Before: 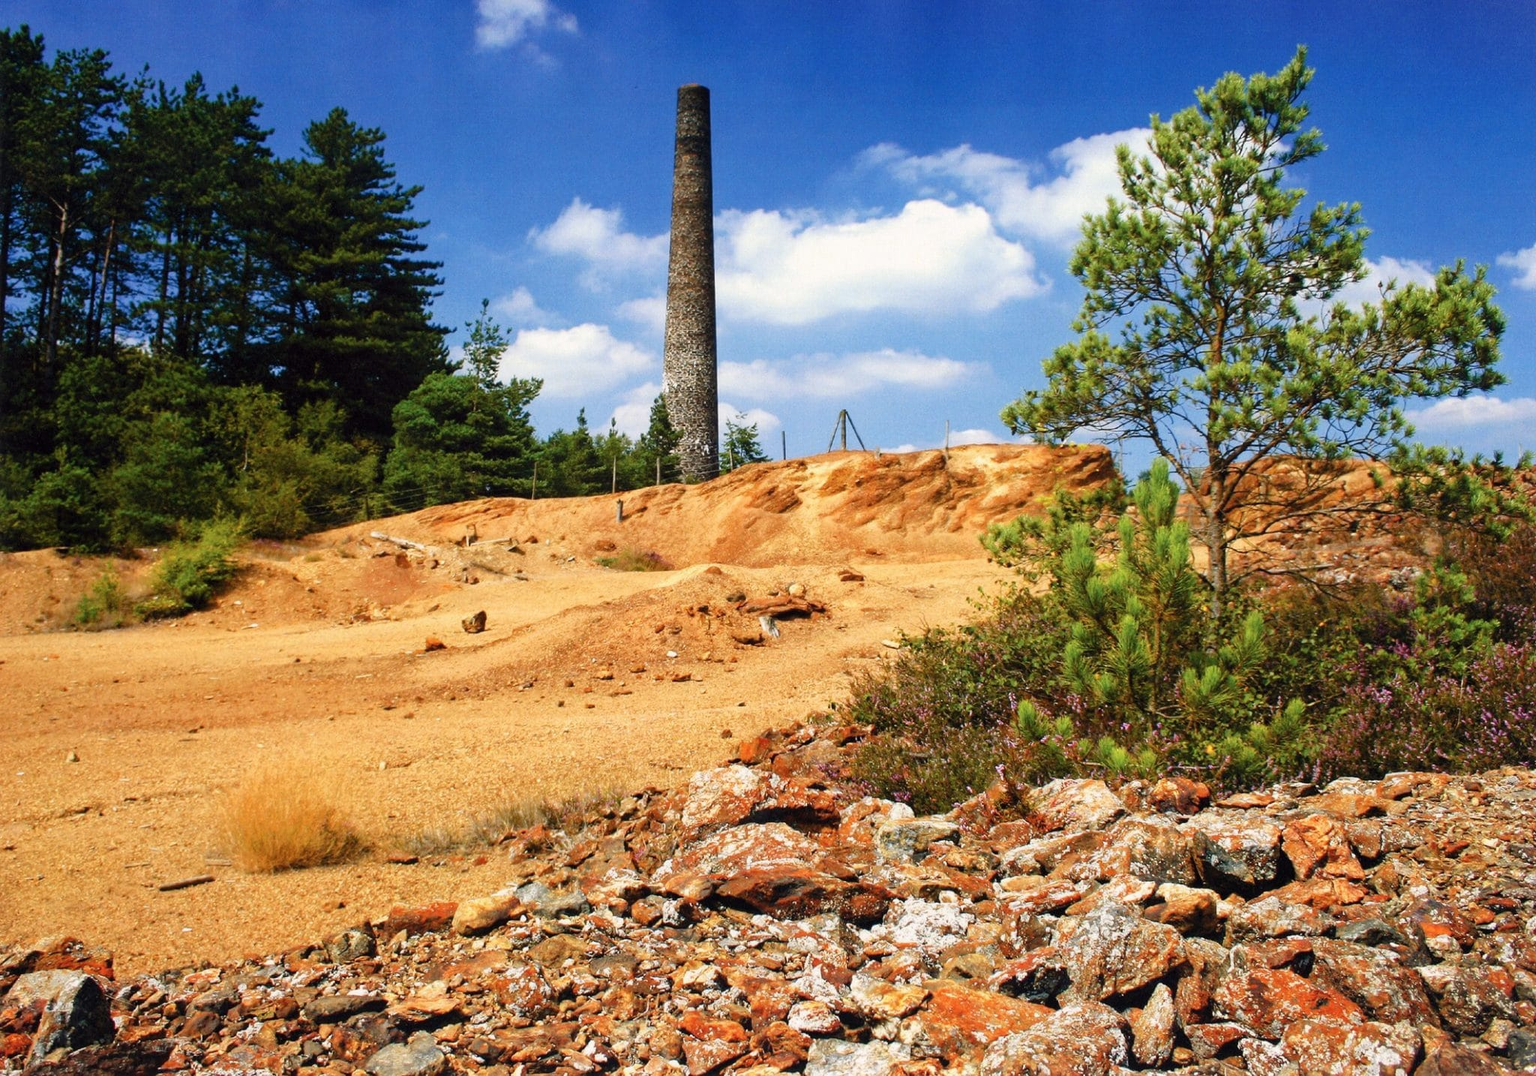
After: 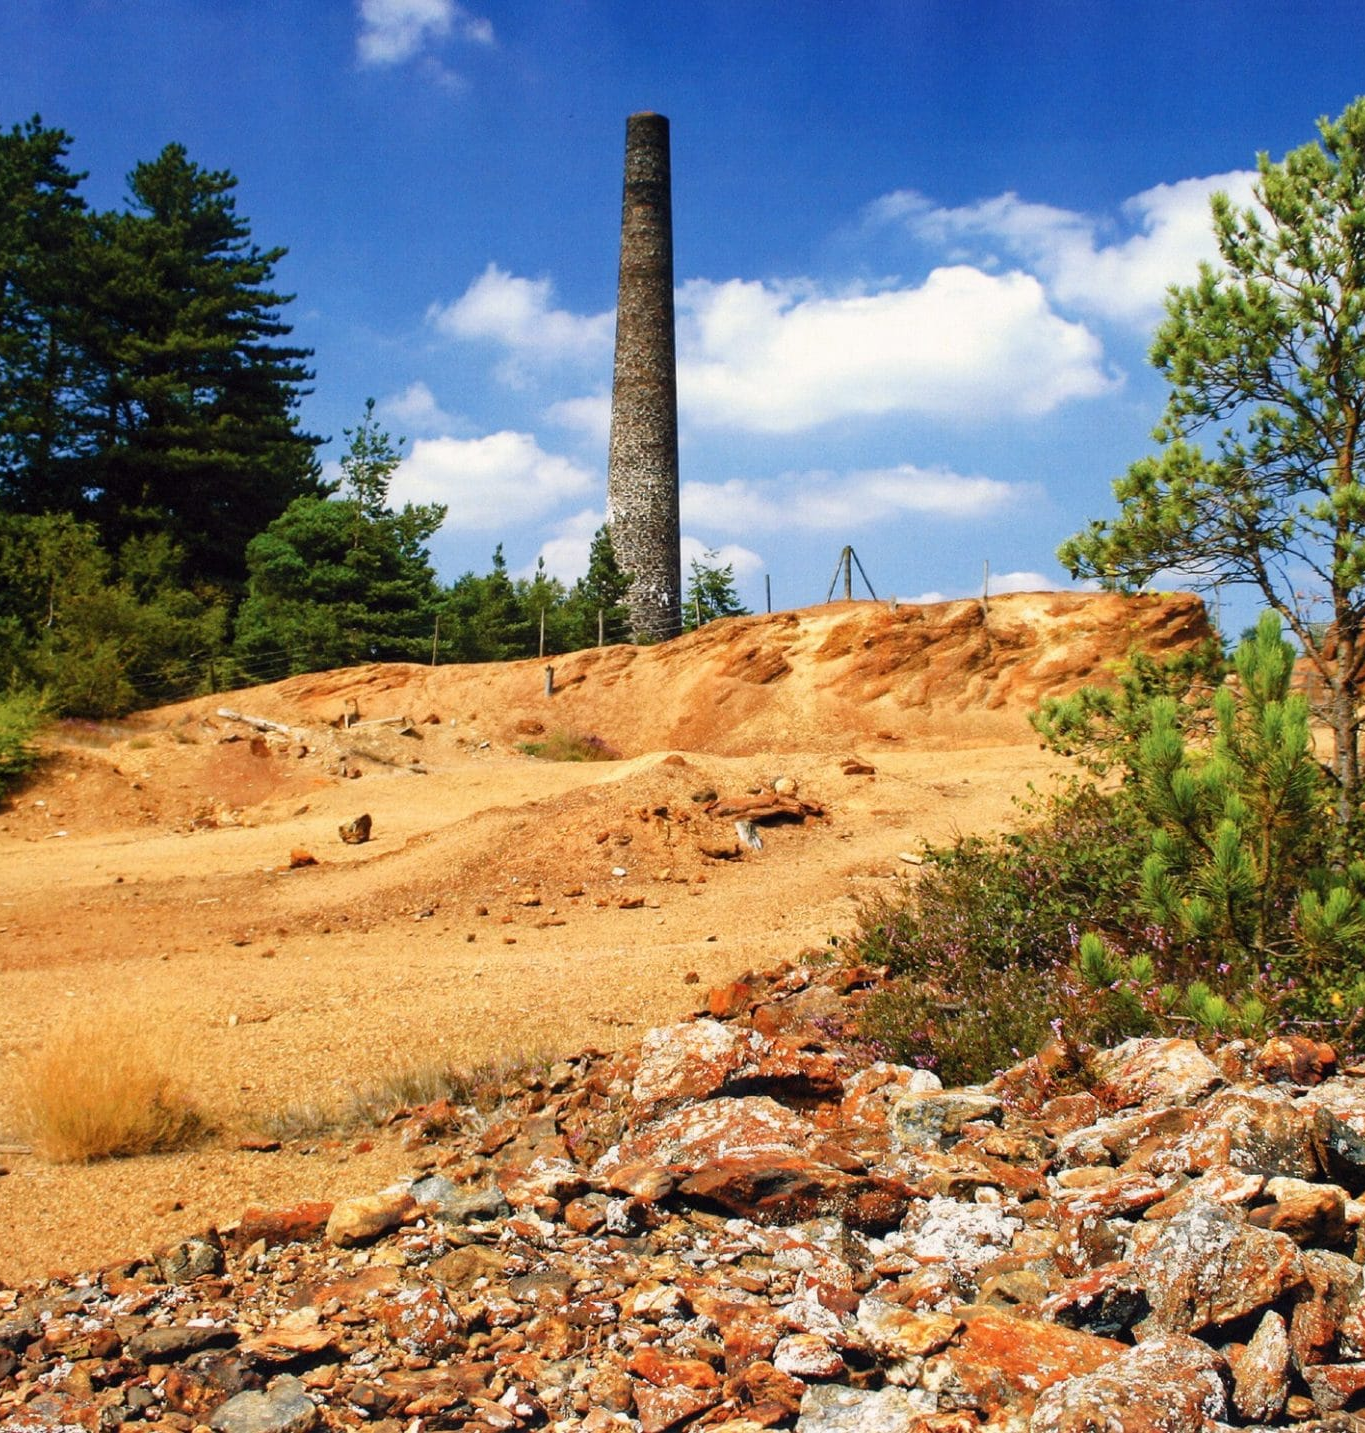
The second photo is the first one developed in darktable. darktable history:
white balance: red 1, blue 1
crop and rotate: left 13.537%, right 19.796%
